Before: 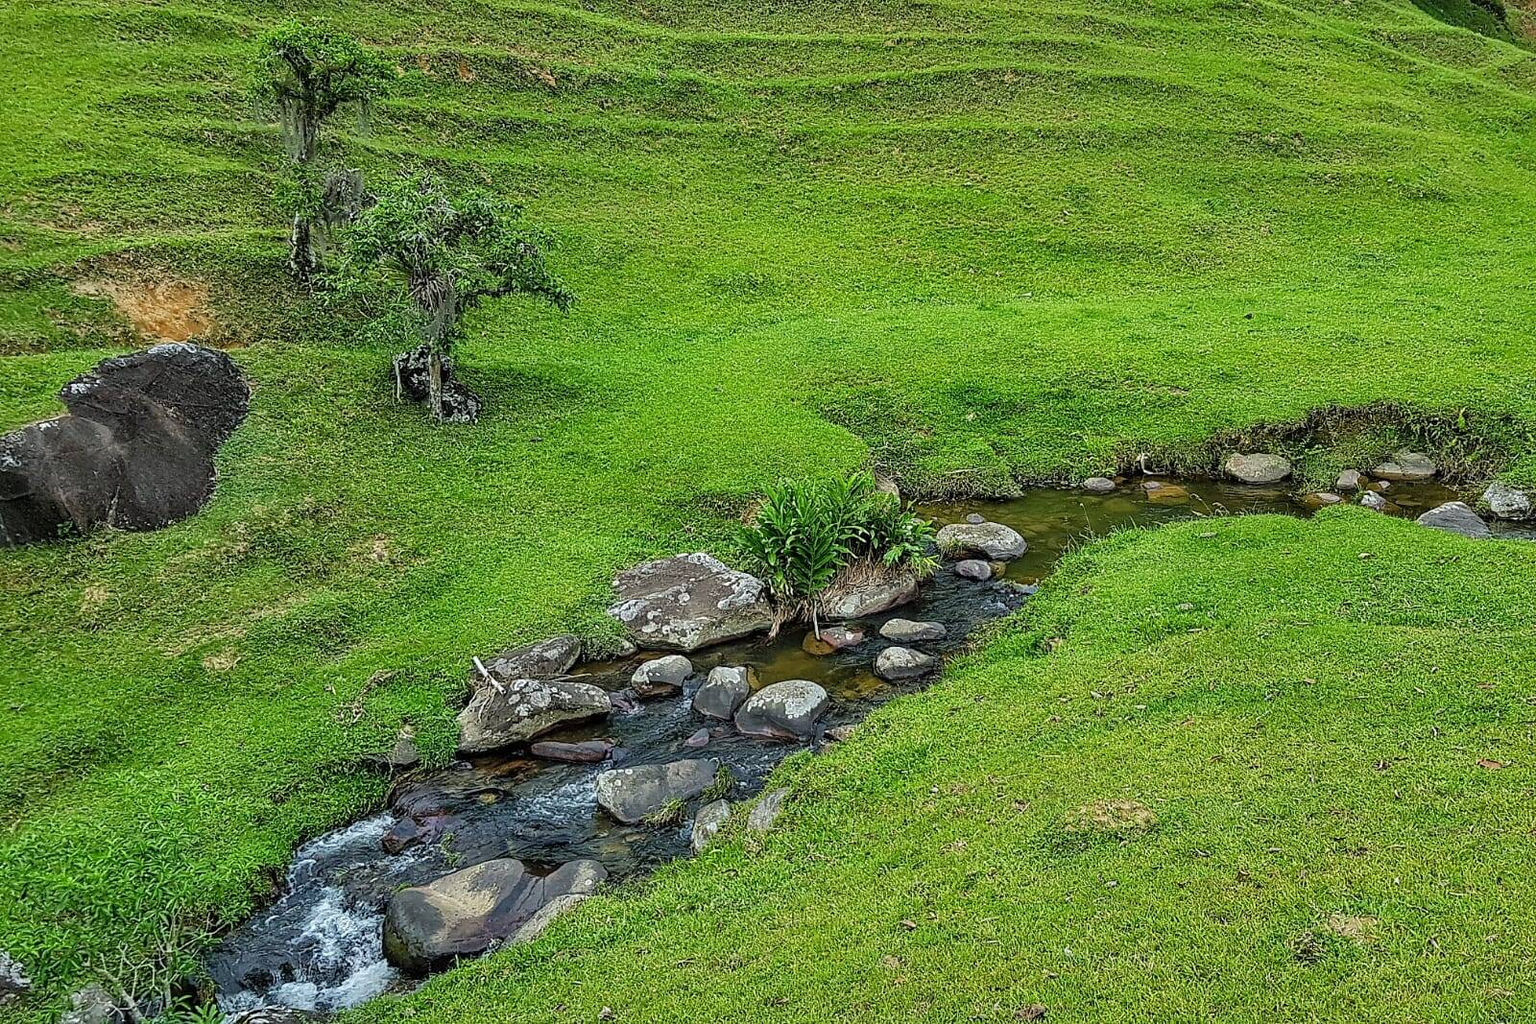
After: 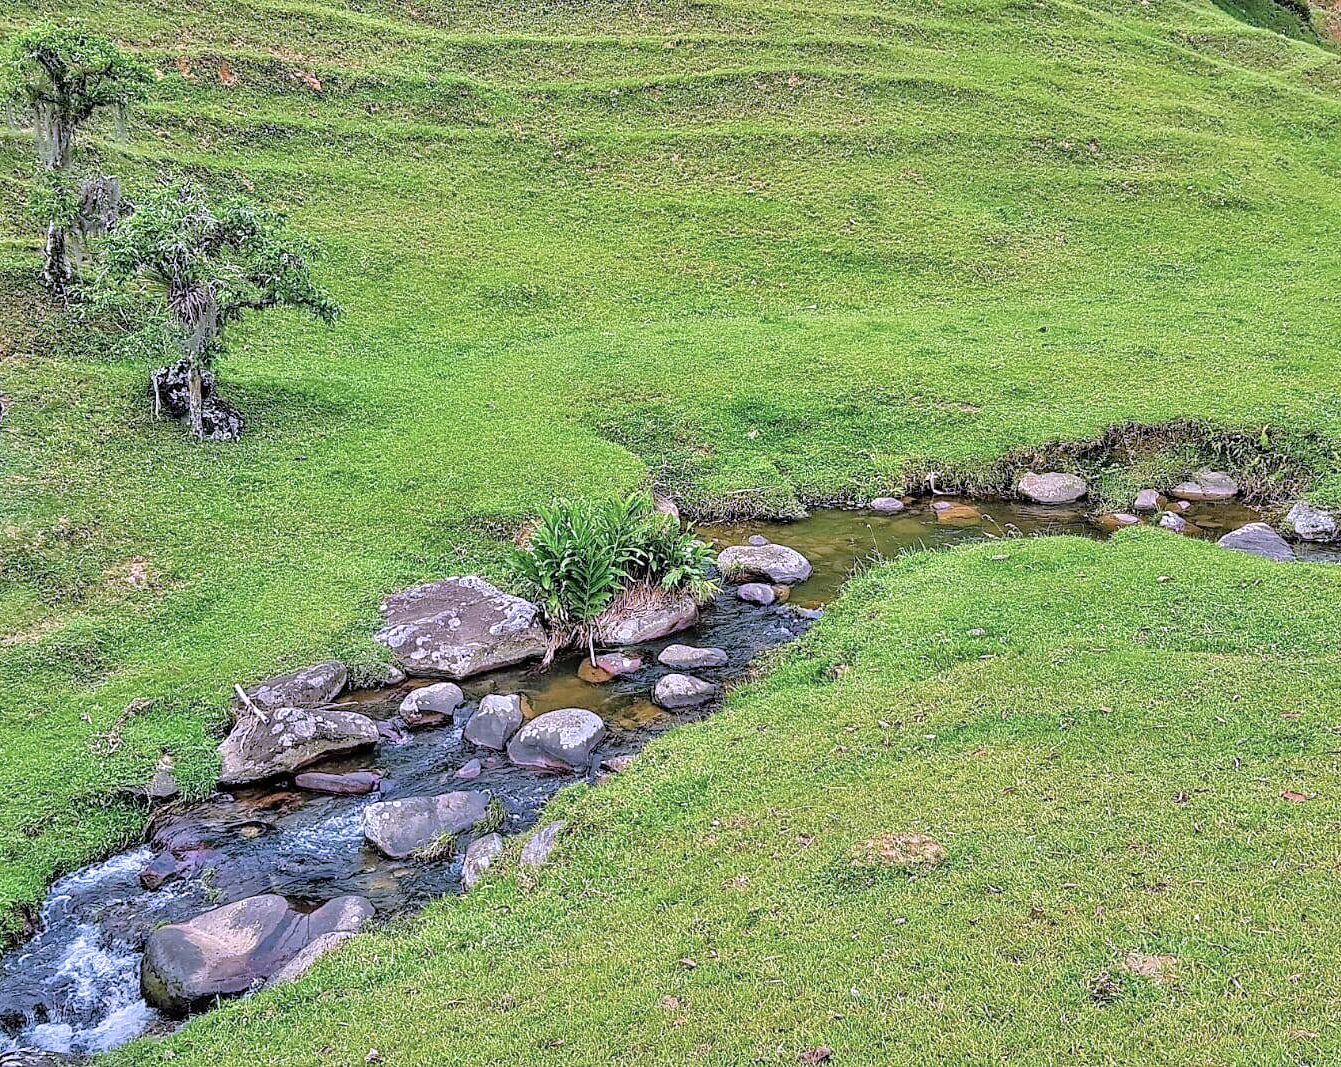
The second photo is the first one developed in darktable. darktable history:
tone equalizer: -7 EV 0.15 EV, -6 EV 0.6 EV, -5 EV 1.15 EV, -4 EV 1.33 EV, -3 EV 1.15 EV, -2 EV 0.6 EV, -1 EV 0.15 EV, mask exposure compensation -0.5 EV
crop: left 16.145%
color correction: highlights a* 15.03, highlights b* -25.07
